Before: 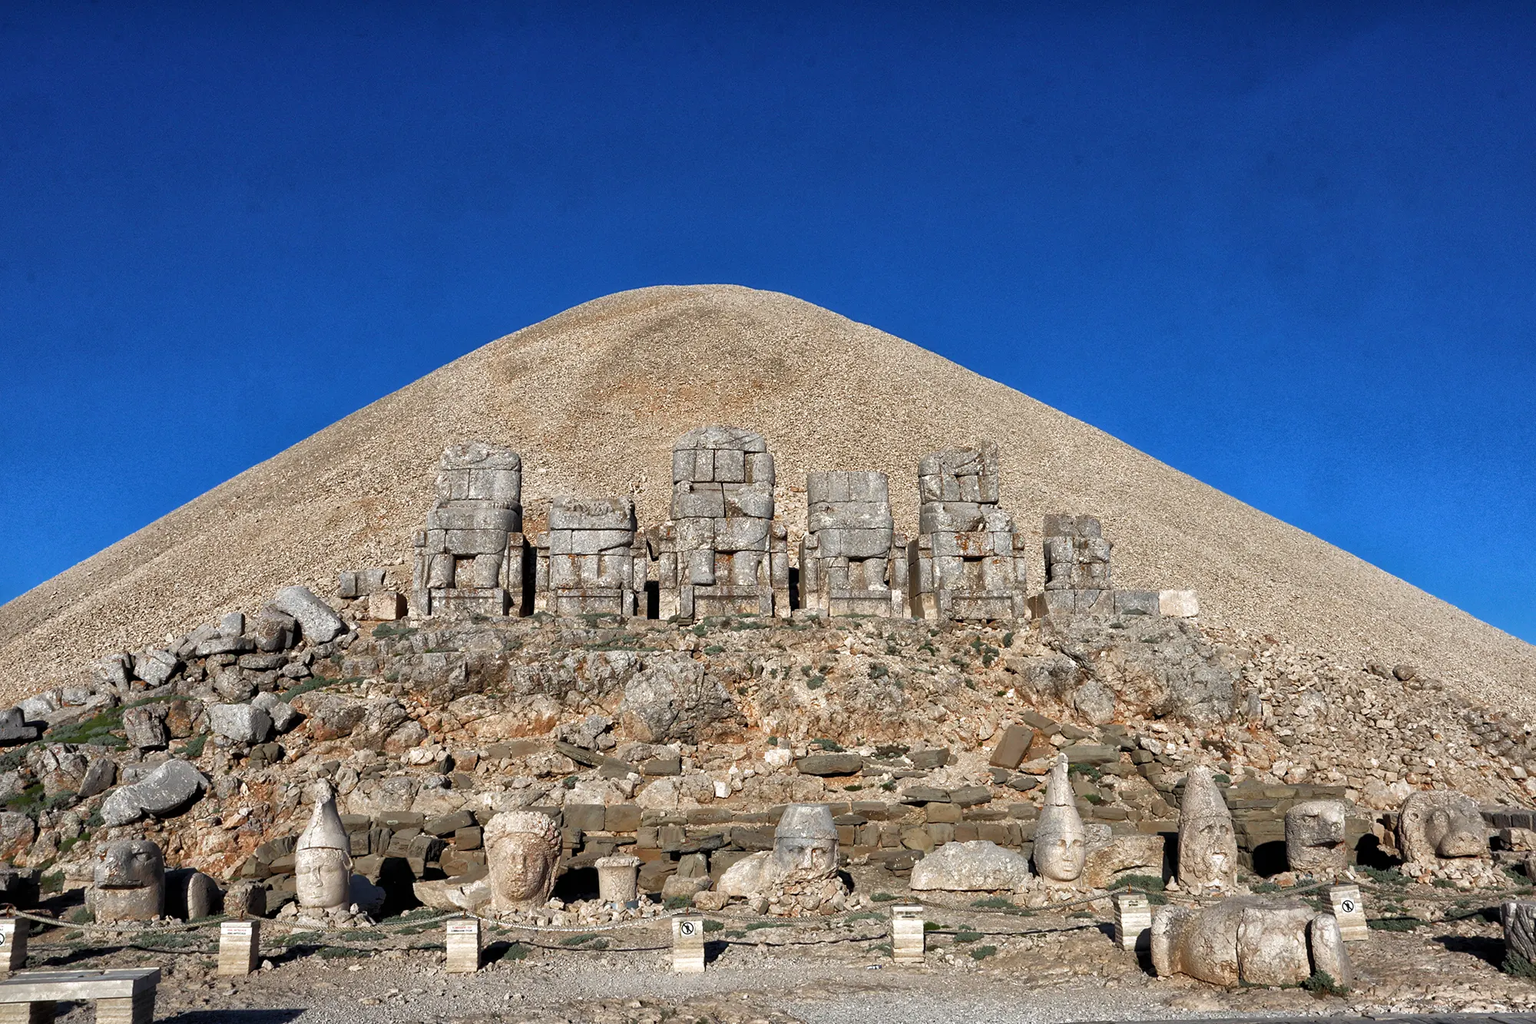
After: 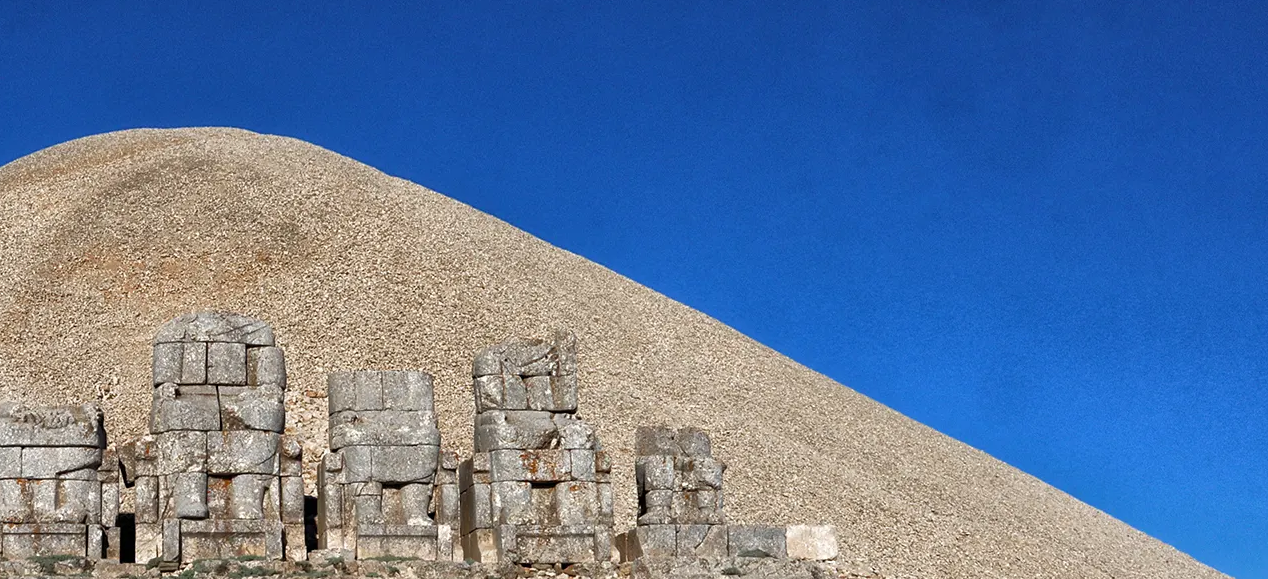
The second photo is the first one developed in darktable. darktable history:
crop: left 36.158%, top 18.295%, right 0.43%, bottom 38.255%
